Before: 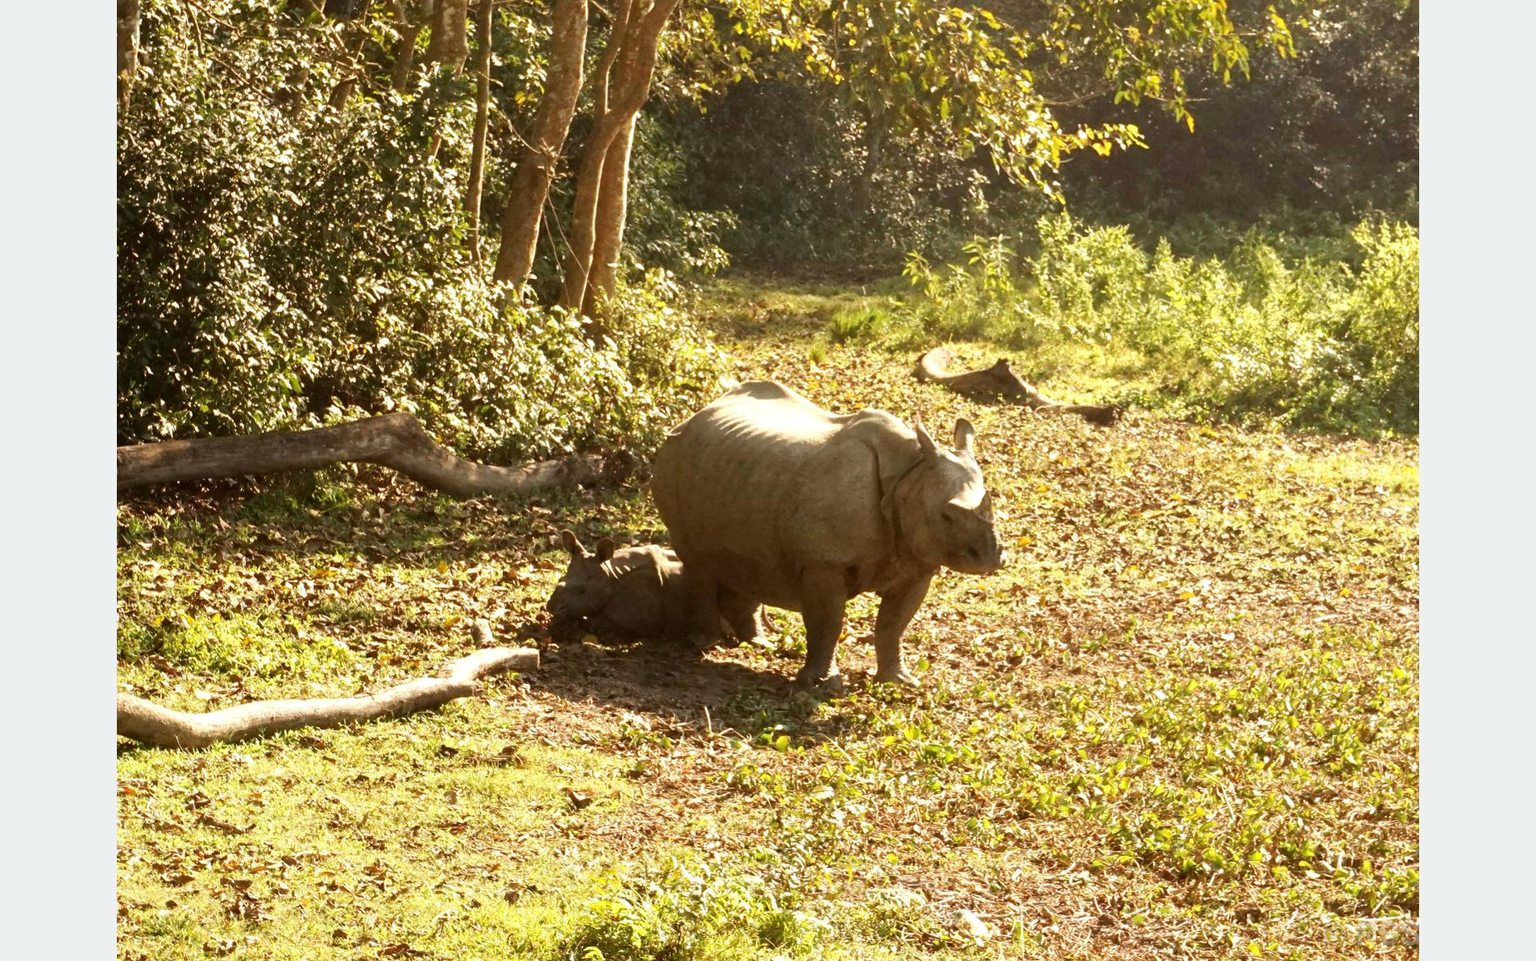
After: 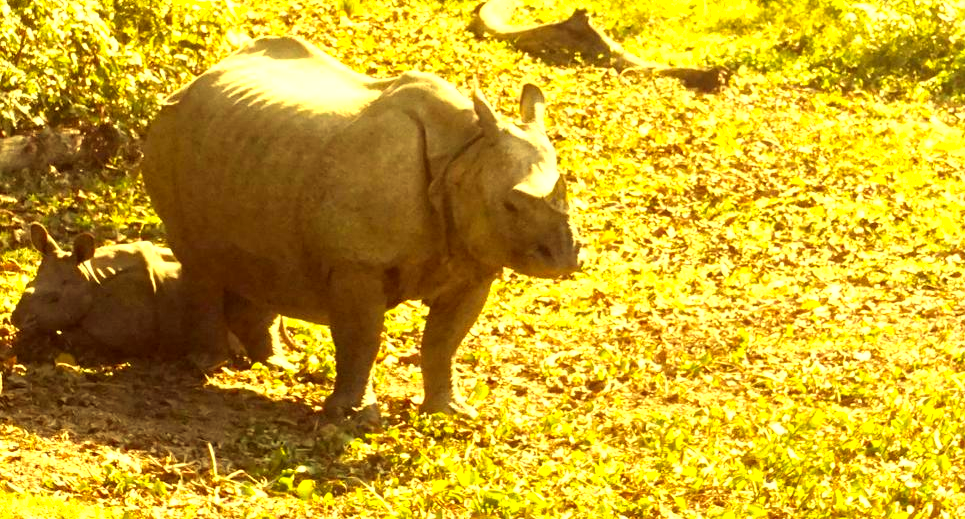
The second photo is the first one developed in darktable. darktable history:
color correction: highlights a* -0.482, highlights b* 40, shadows a* 9.8, shadows b* -0.161
crop: left 35.03%, top 36.625%, right 14.663%, bottom 20.057%
exposure: exposure 0.766 EV, compensate highlight preservation false
